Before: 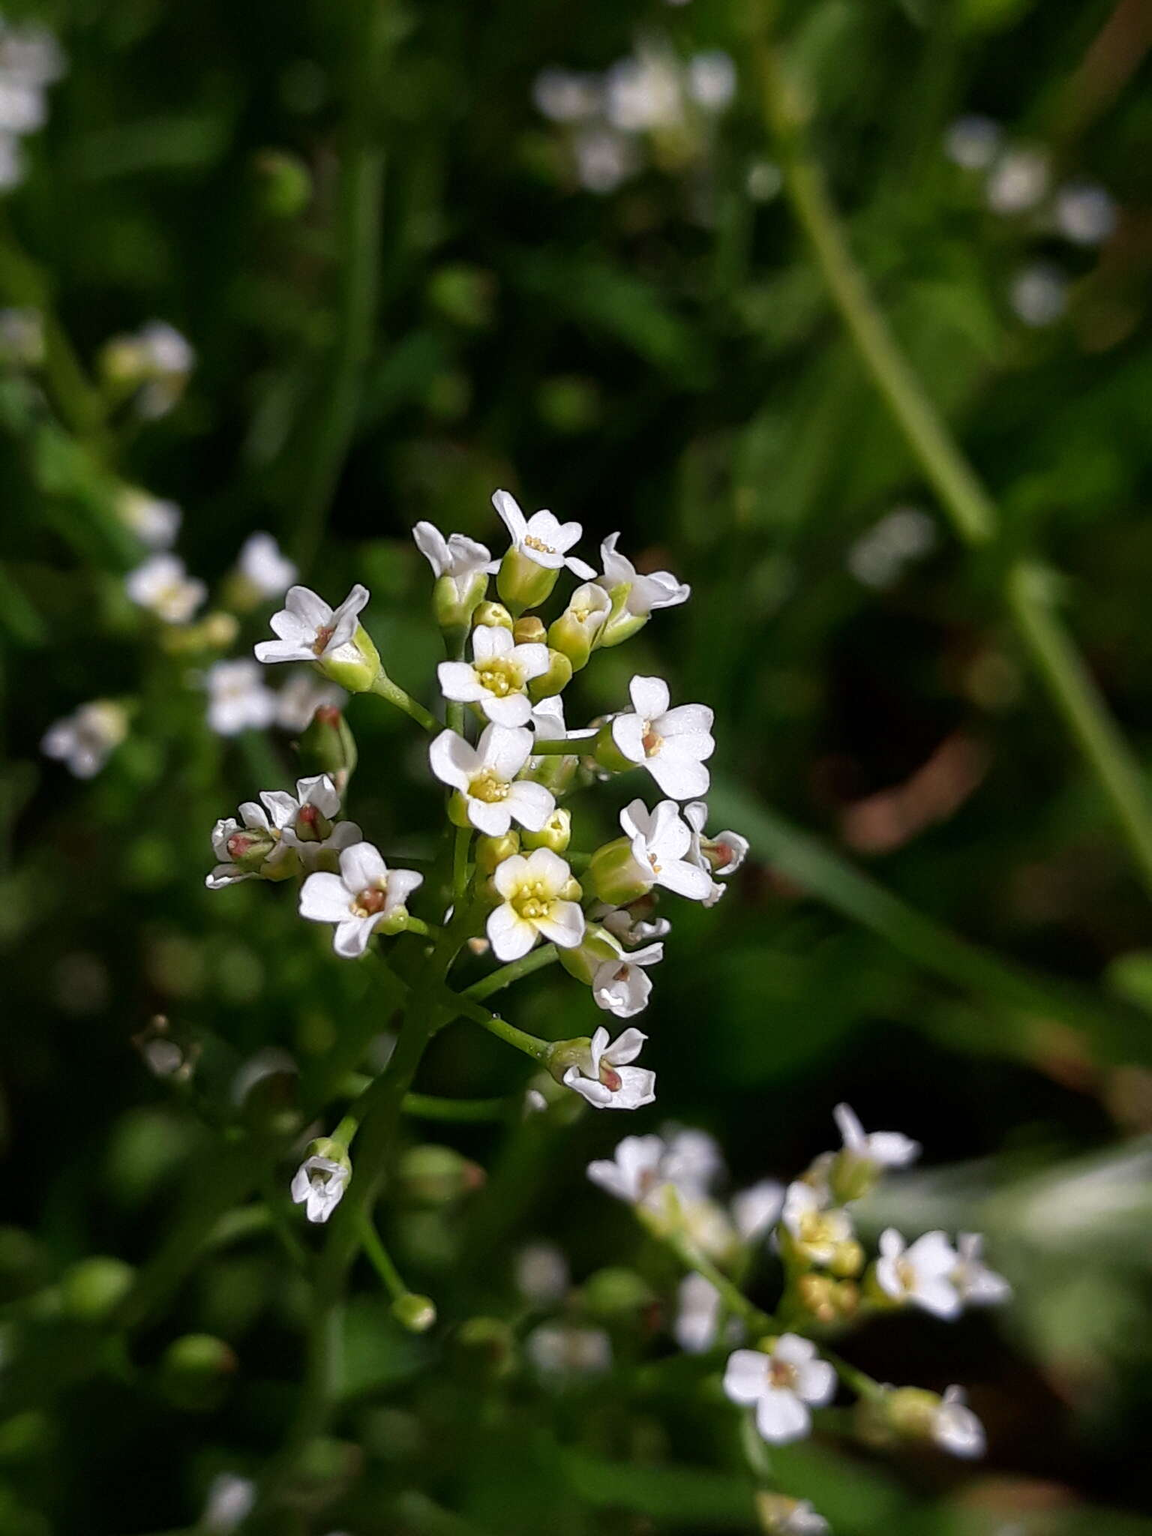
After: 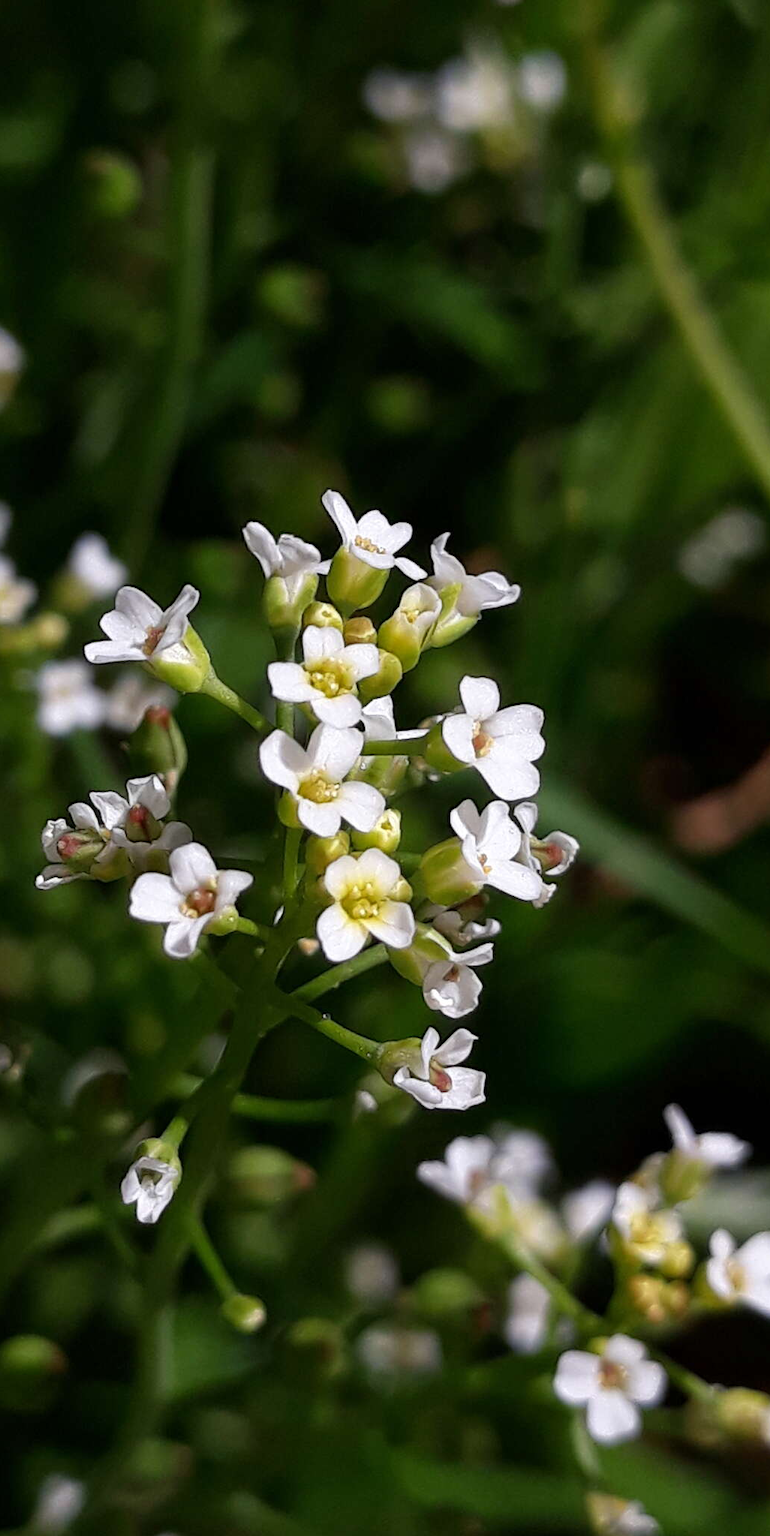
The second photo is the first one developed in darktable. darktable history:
crop and rotate: left 14.836%, right 18.27%
